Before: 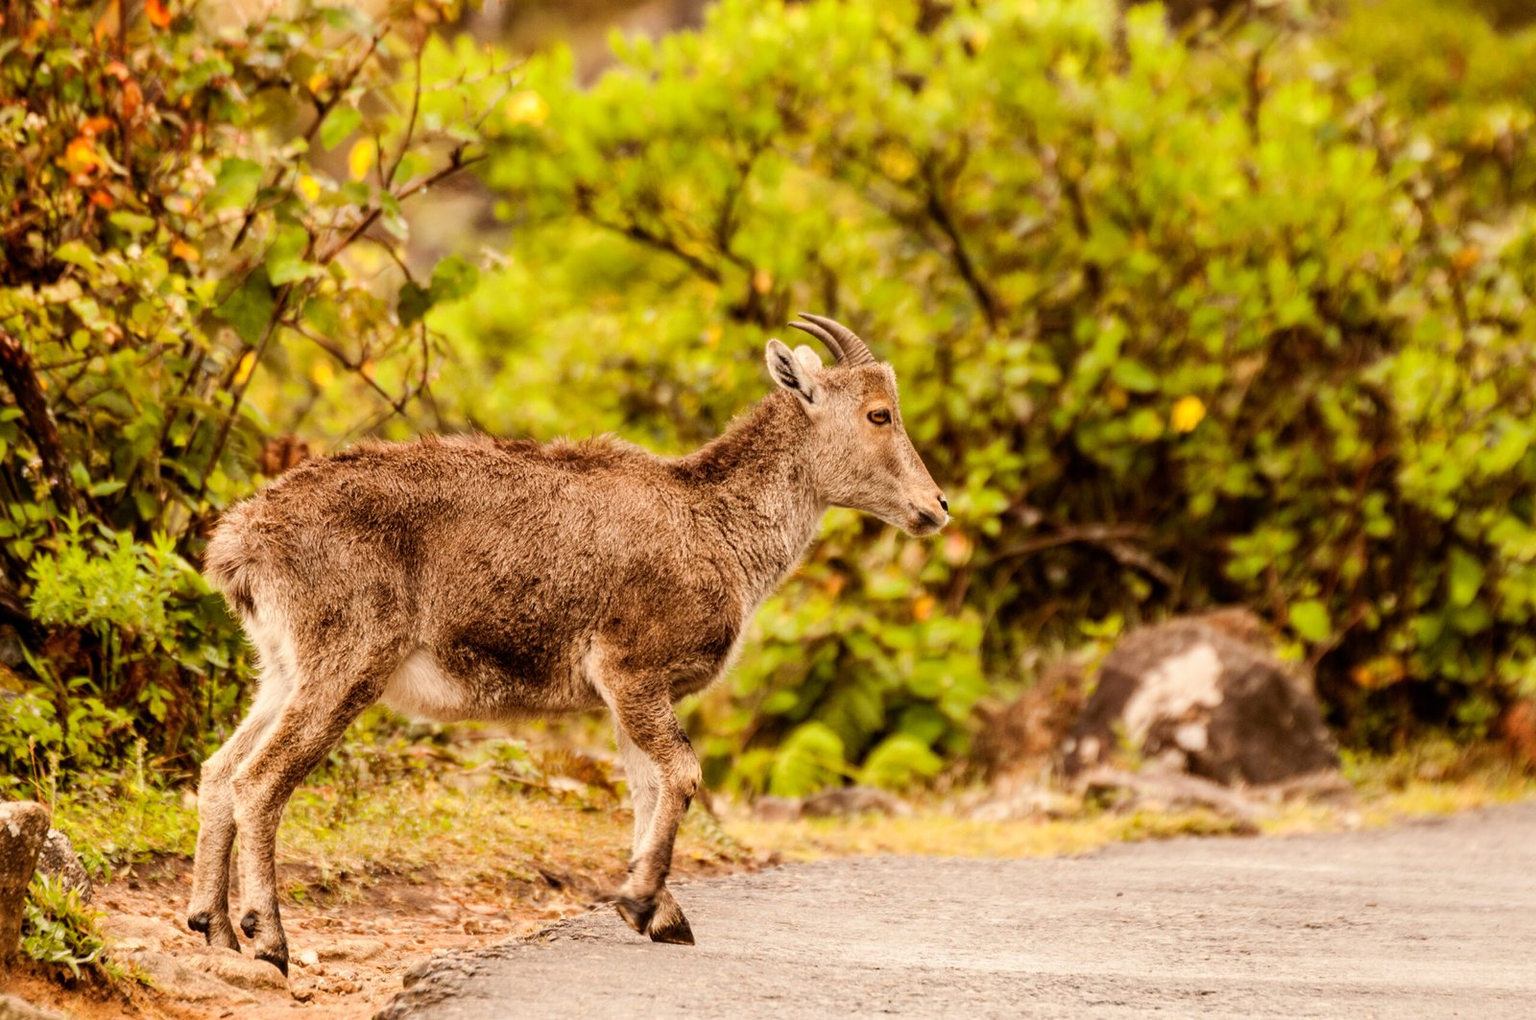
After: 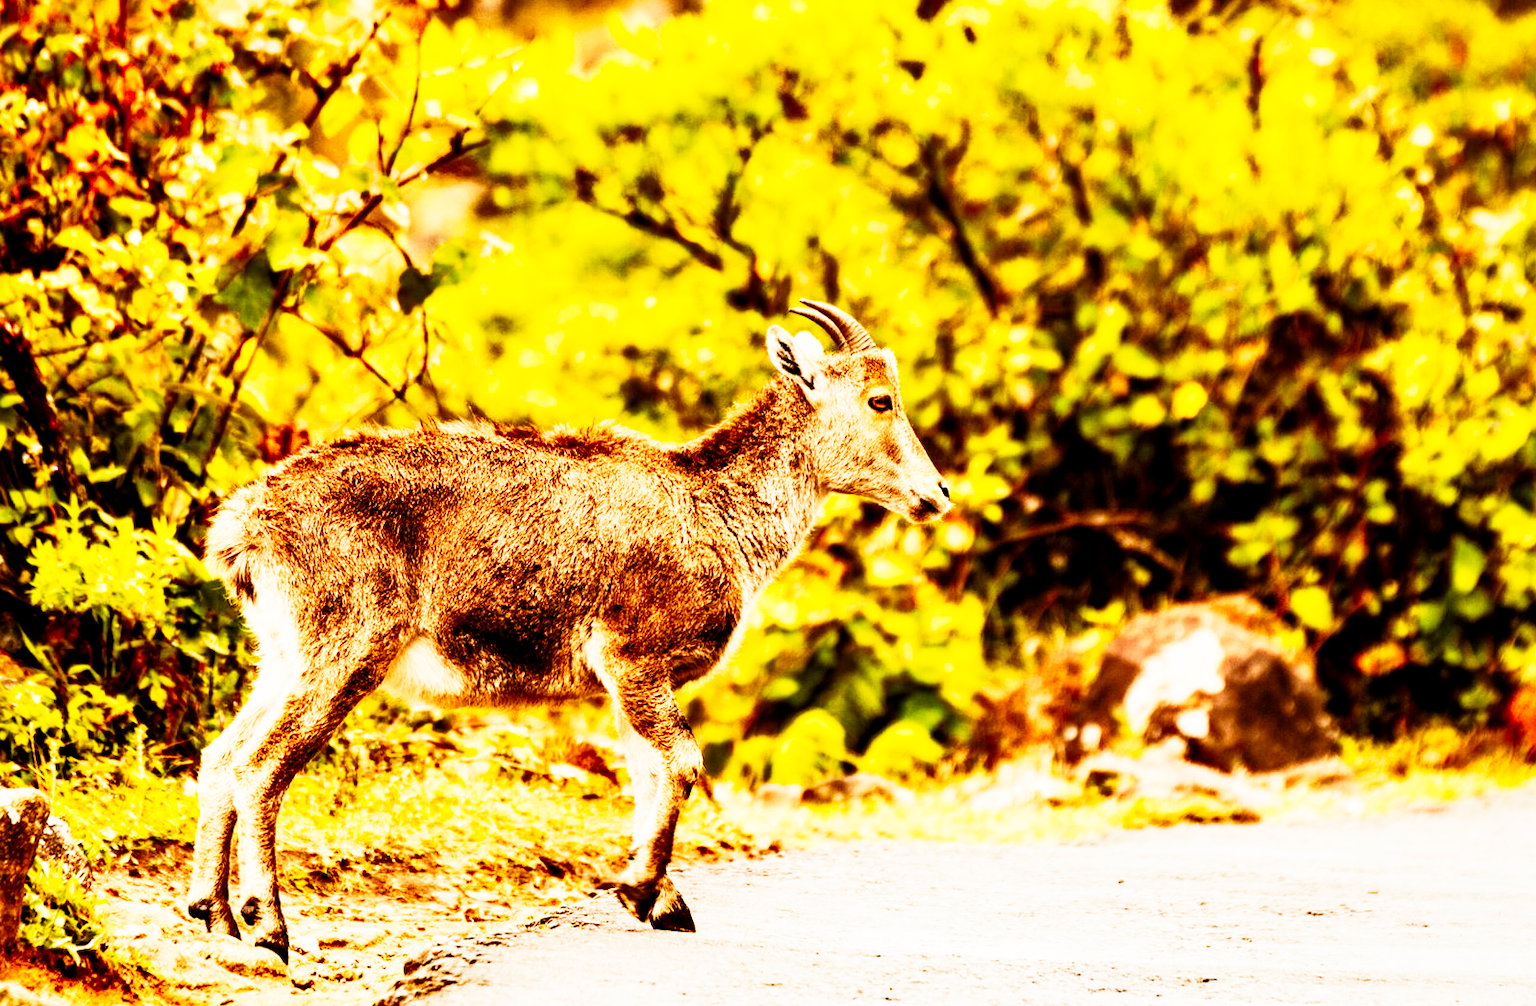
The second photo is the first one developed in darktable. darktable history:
tone curve: curves: ch0 [(0, 0) (0.078, 0) (0.241, 0.056) (0.59, 0.574) (0.802, 0.868) (1, 1)], preserve colors none
shadows and highlights: low approximation 0.01, soften with gaussian
crop: top 1.439%, right 0.067%
base curve: curves: ch0 [(0, 0) (0.495, 0.917) (1, 1)], preserve colors none
